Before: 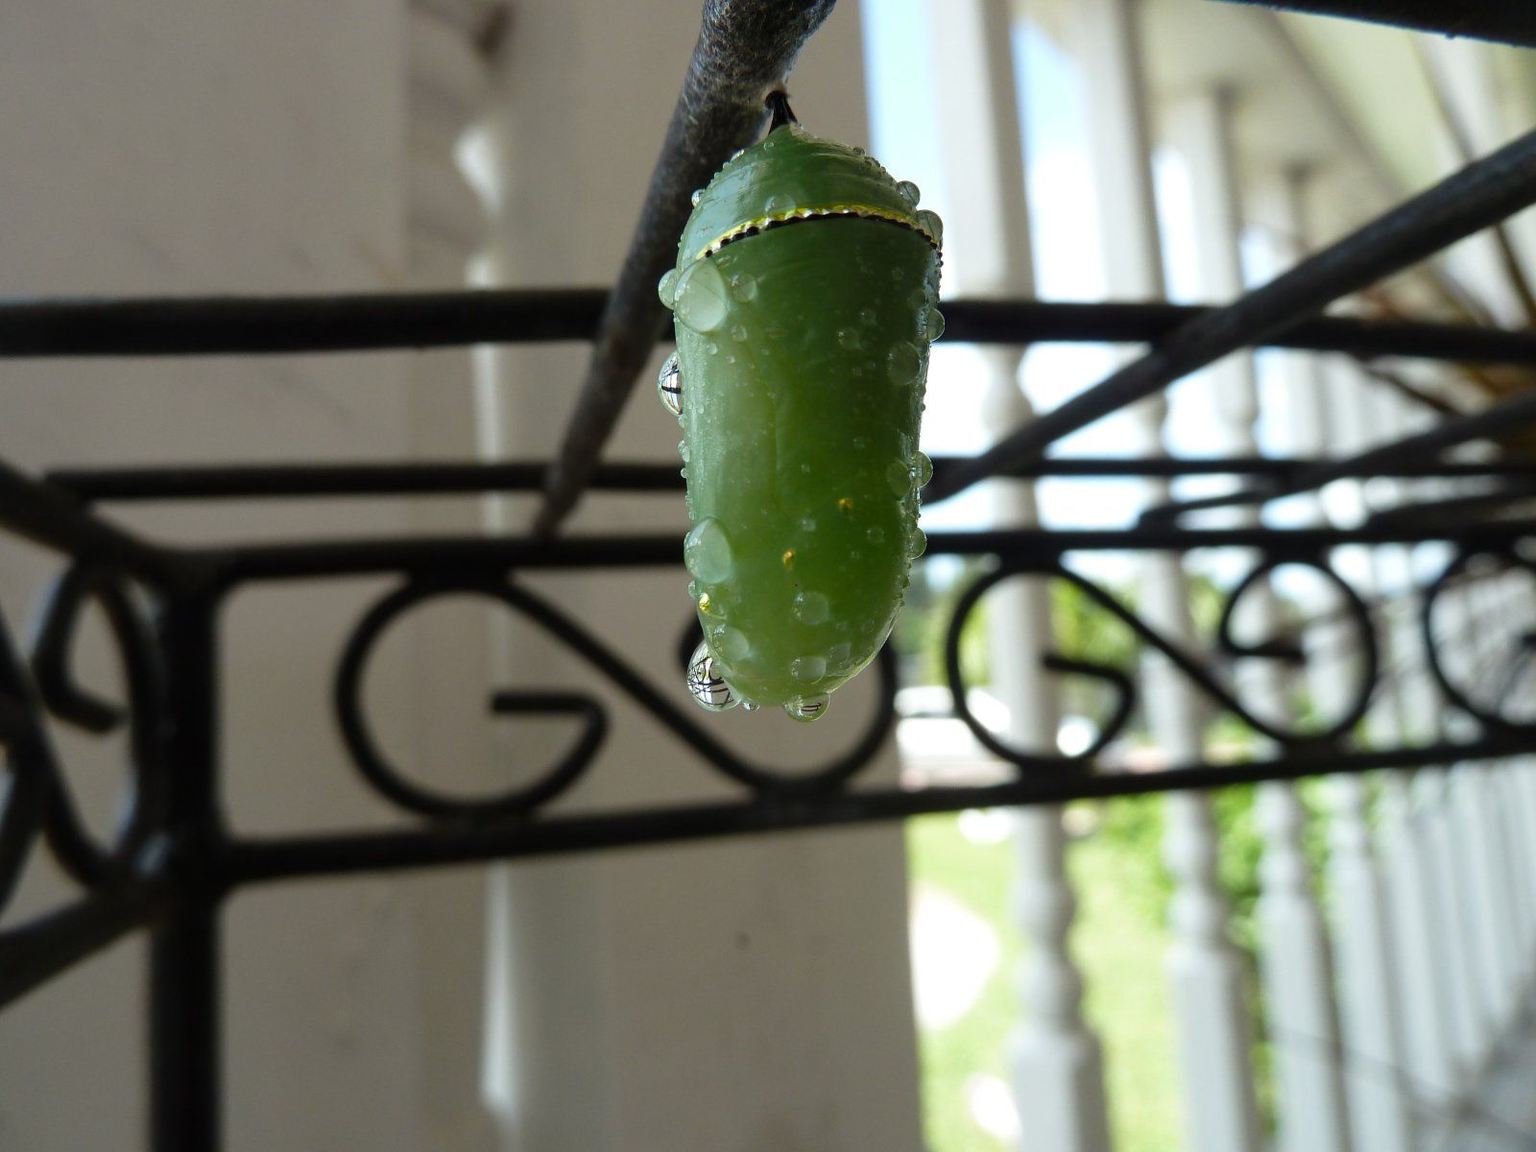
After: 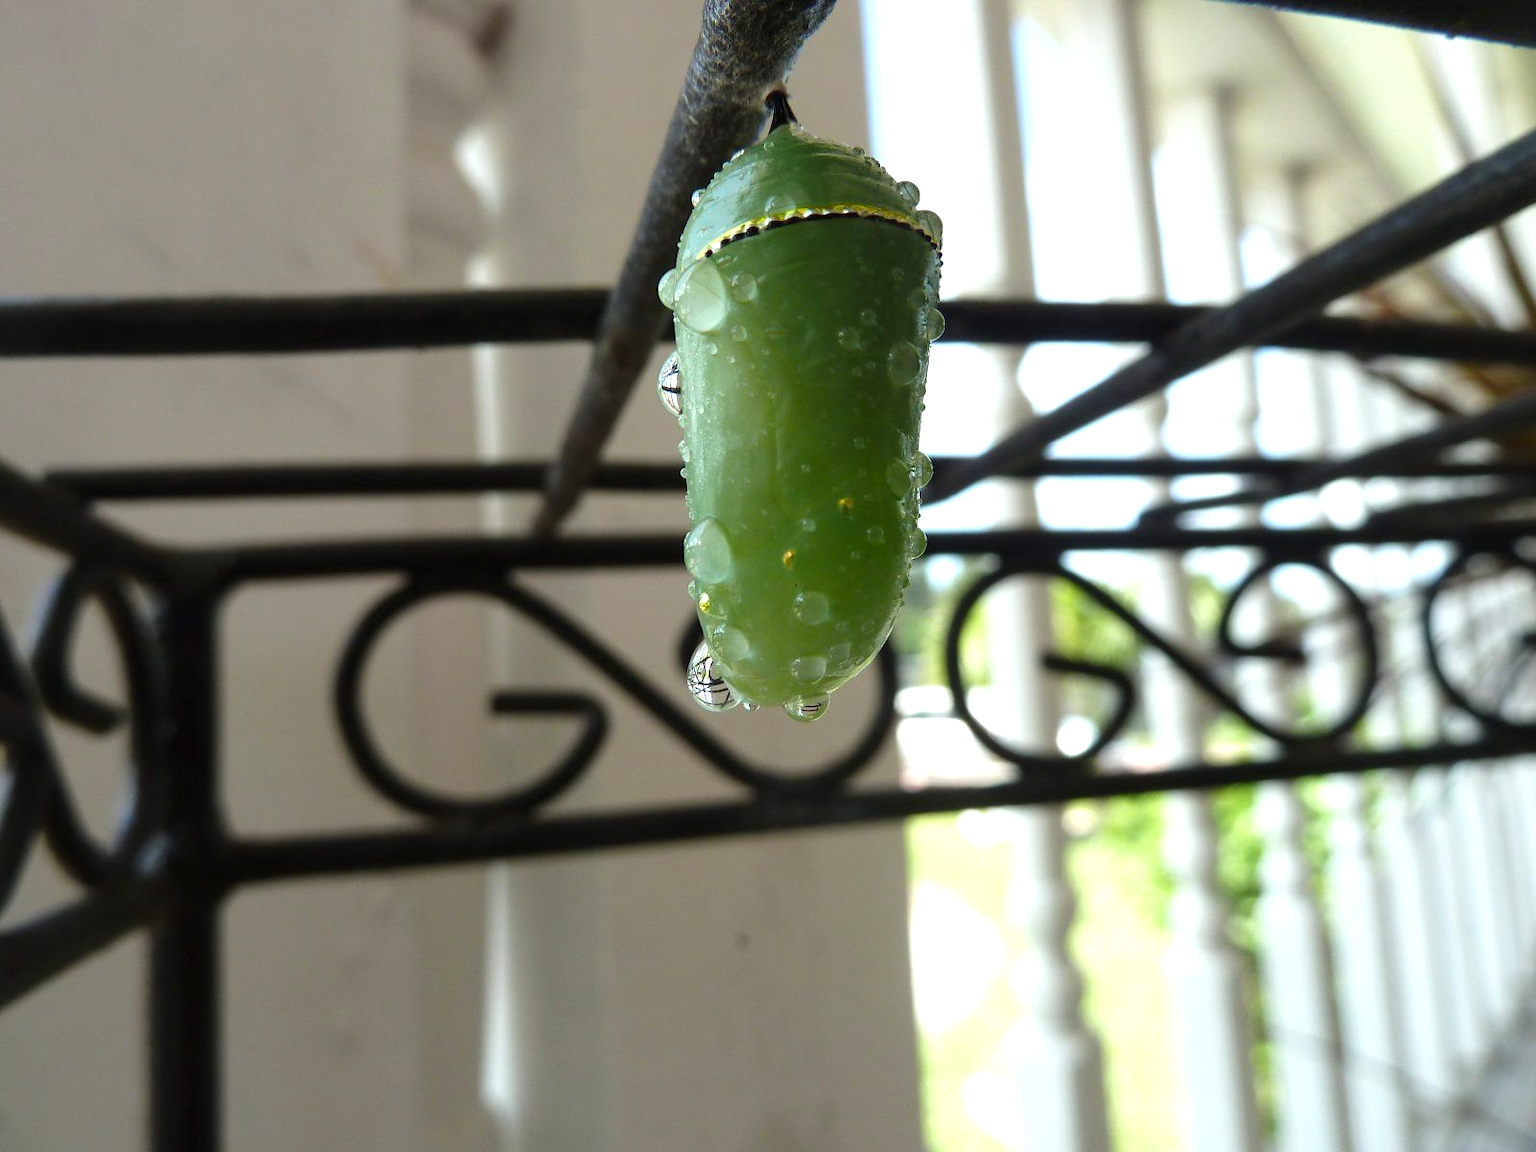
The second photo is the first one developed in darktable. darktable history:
exposure: exposure 0.525 EV, compensate highlight preservation false
